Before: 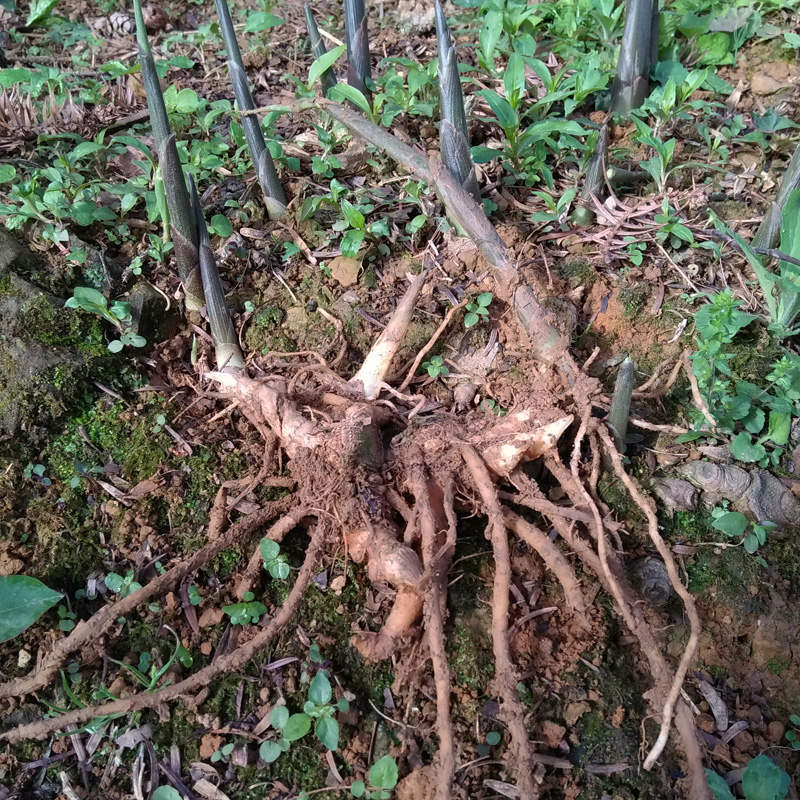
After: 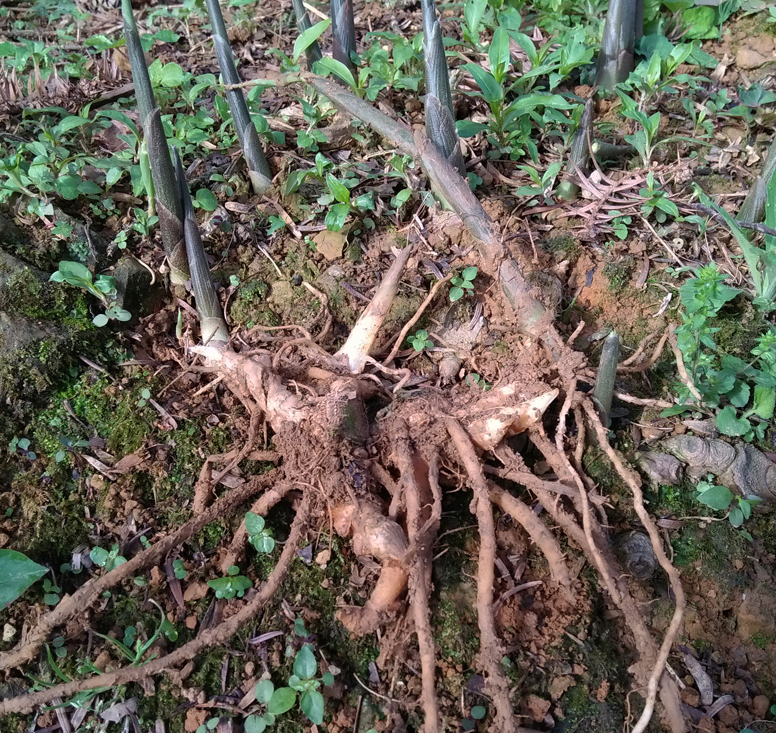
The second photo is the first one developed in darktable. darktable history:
crop: left 1.954%, top 3.351%, right 1.038%, bottom 4.989%
